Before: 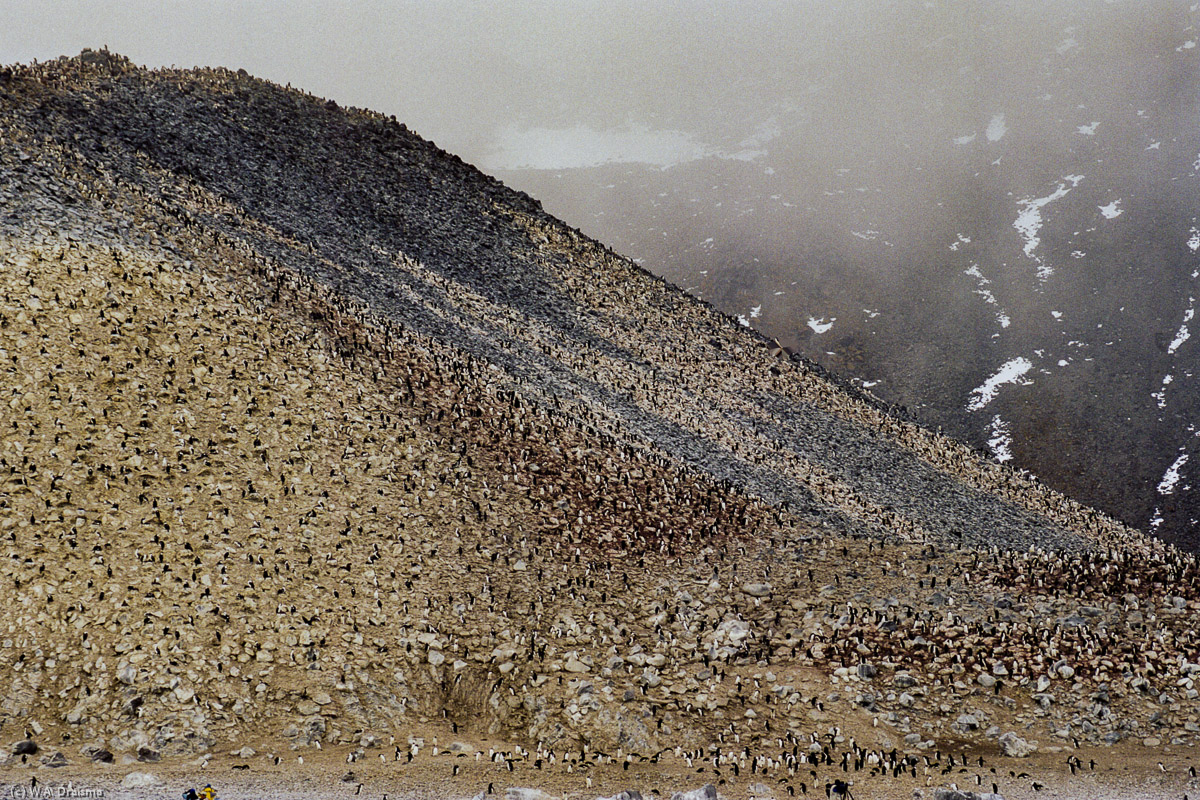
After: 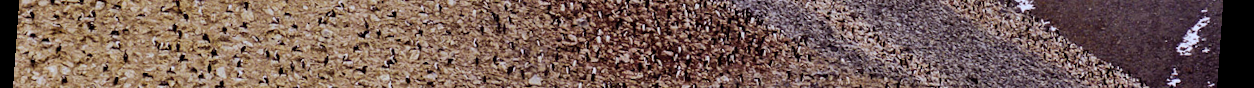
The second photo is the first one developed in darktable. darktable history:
white balance: red 0.954, blue 1.079
rgb levels: mode RGB, independent channels, levels [[0, 0.474, 1], [0, 0.5, 1], [0, 0.5, 1]]
shadows and highlights: shadows 19.13, highlights -83.41, soften with gaussian
crop and rotate: top 59.084%, bottom 30.916%
rotate and perspective: rotation 4.1°, automatic cropping off
